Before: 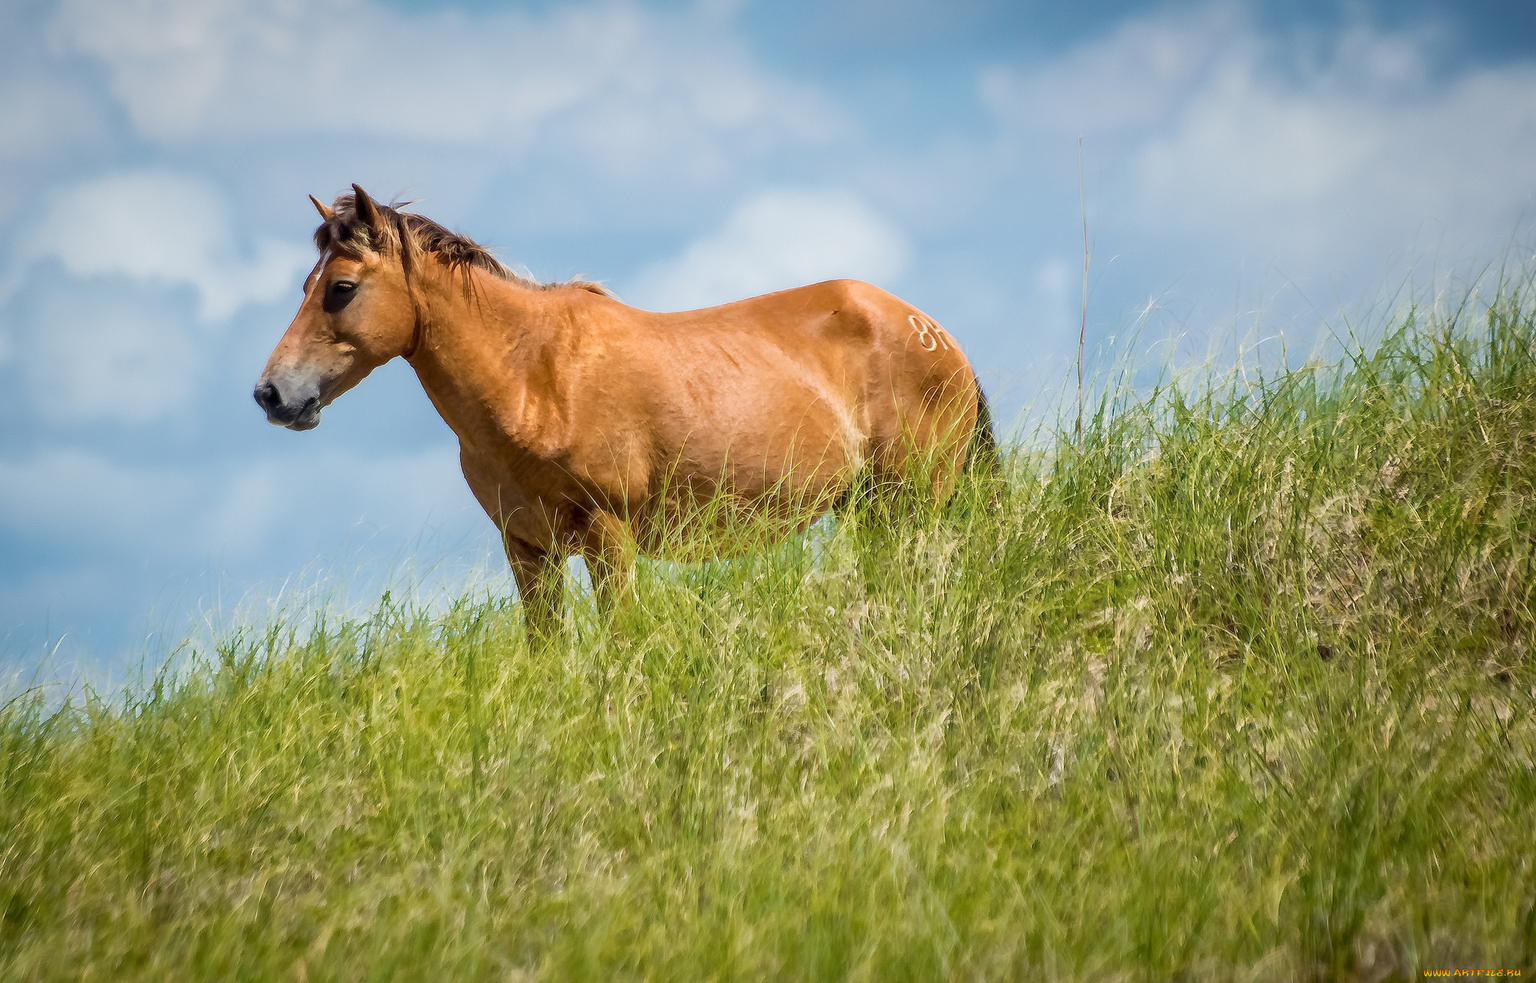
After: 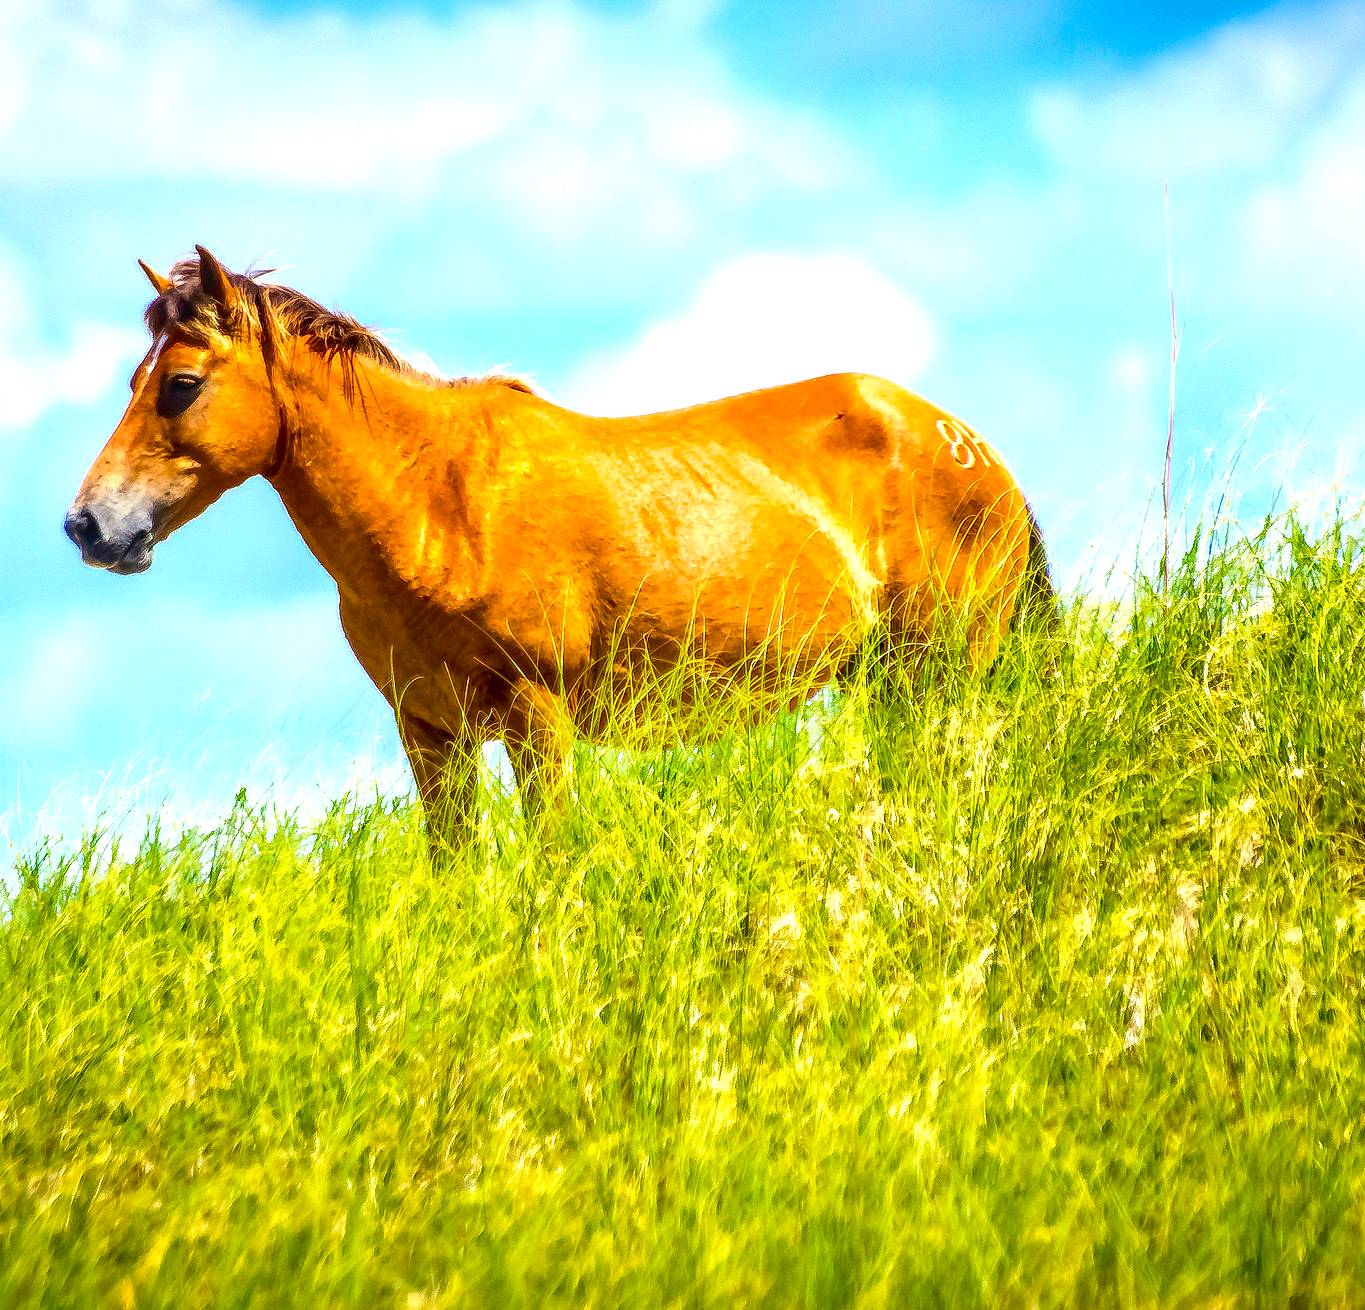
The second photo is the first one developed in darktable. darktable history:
crop and rotate: left 13.409%, right 19.924%
exposure: black level correction 0, exposure 1 EV, compensate exposure bias true, compensate highlight preservation false
local contrast: on, module defaults
color balance rgb: linear chroma grading › global chroma 15%, perceptual saturation grading › global saturation 30%
contrast brightness saturation: contrast 0.12, brightness -0.12, saturation 0.2
